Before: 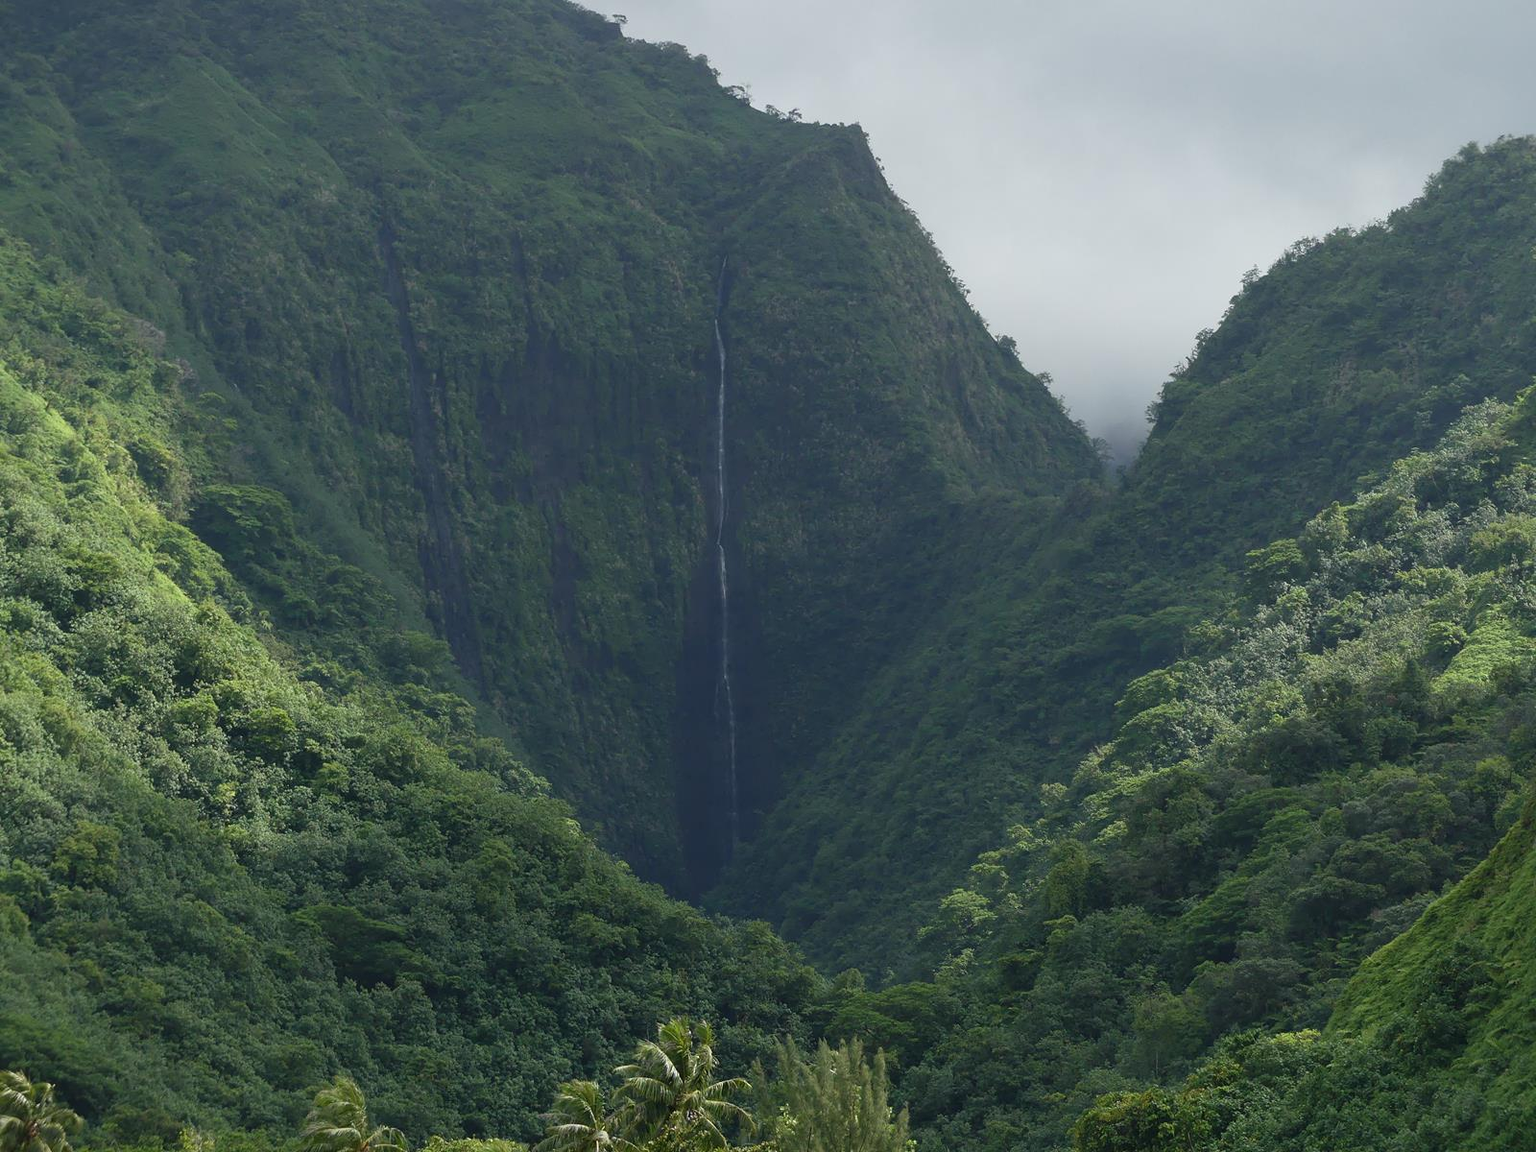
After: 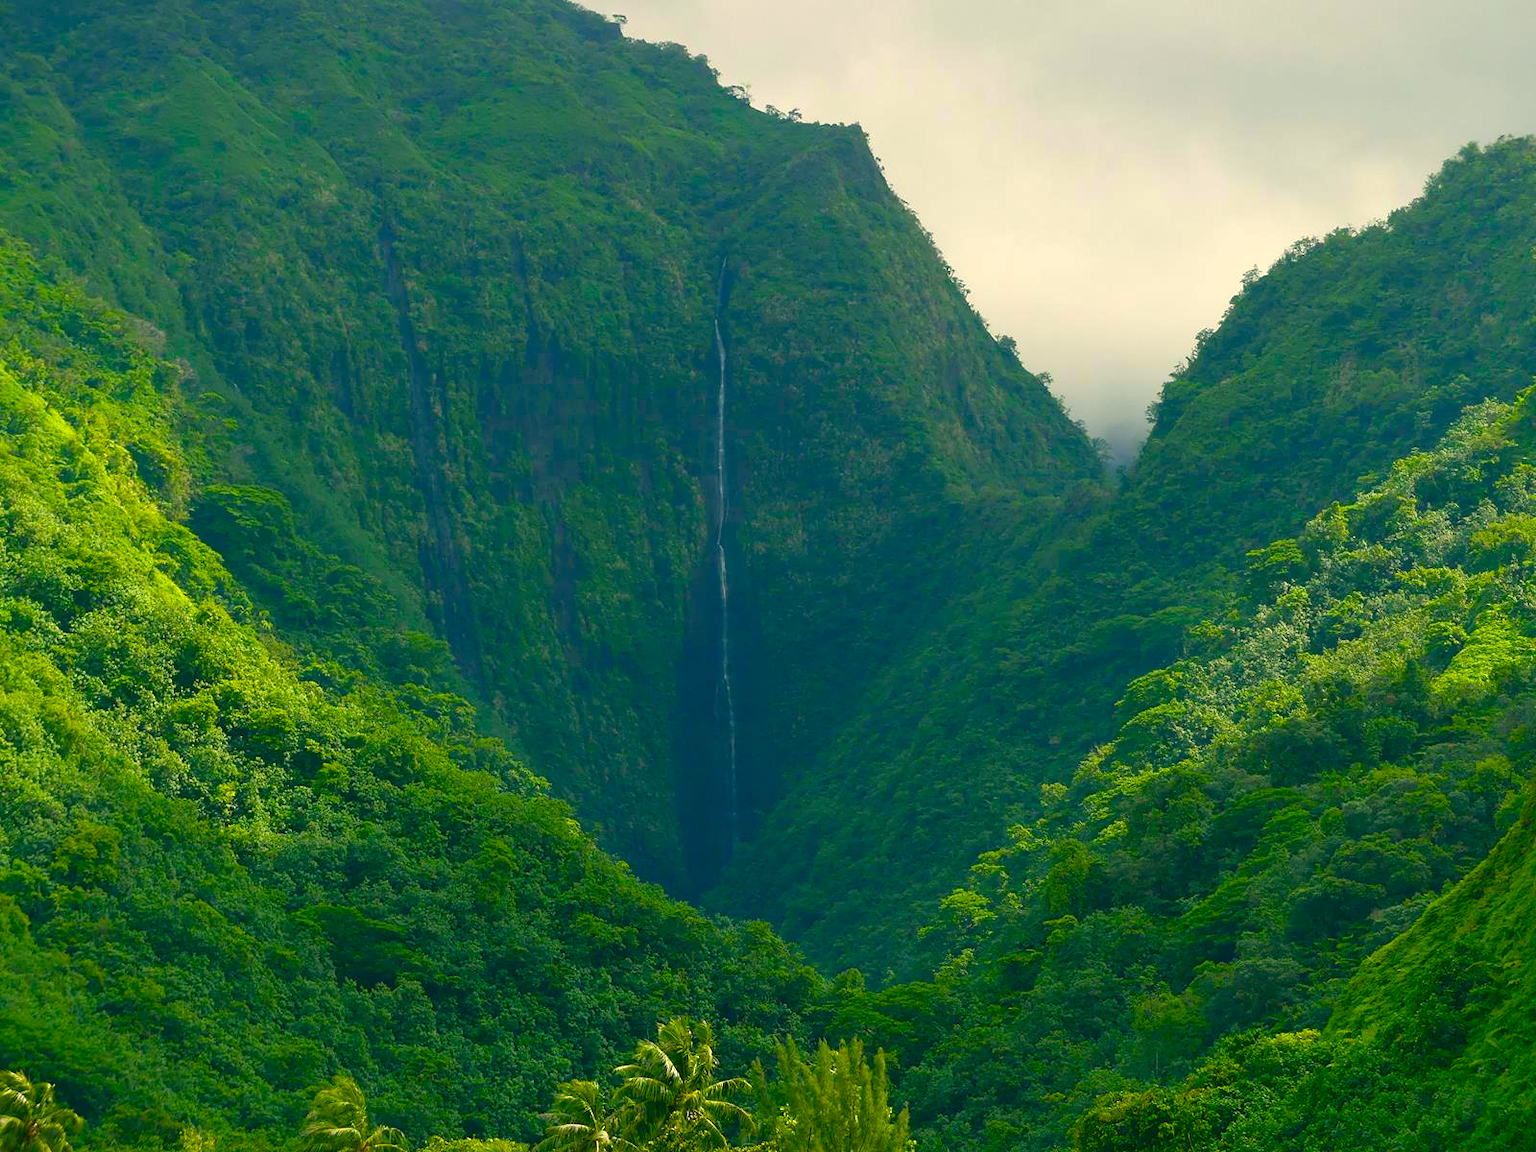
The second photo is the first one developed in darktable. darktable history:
shadows and highlights: shadows 25, highlights -25
color balance rgb: linear chroma grading › shadows 10%, linear chroma grading › highlights 10%, linear chroma grading › global chroma 15%, linear chroma grading › mid-tones 15%, perceptual saturation grading › global saturation 40%, perceptual saturation grading › highlights -25%, perceptual saturation grading › mid-tones 35%, perceptual saturation grading › shadows 35%, perceptual brilliance grading › global brilliance 11.29%, global vibrance 11.29%
color correction: highlights a* 5.3, highlights b* 24.26, shadows a* -15.58, shadows b* 4.02
